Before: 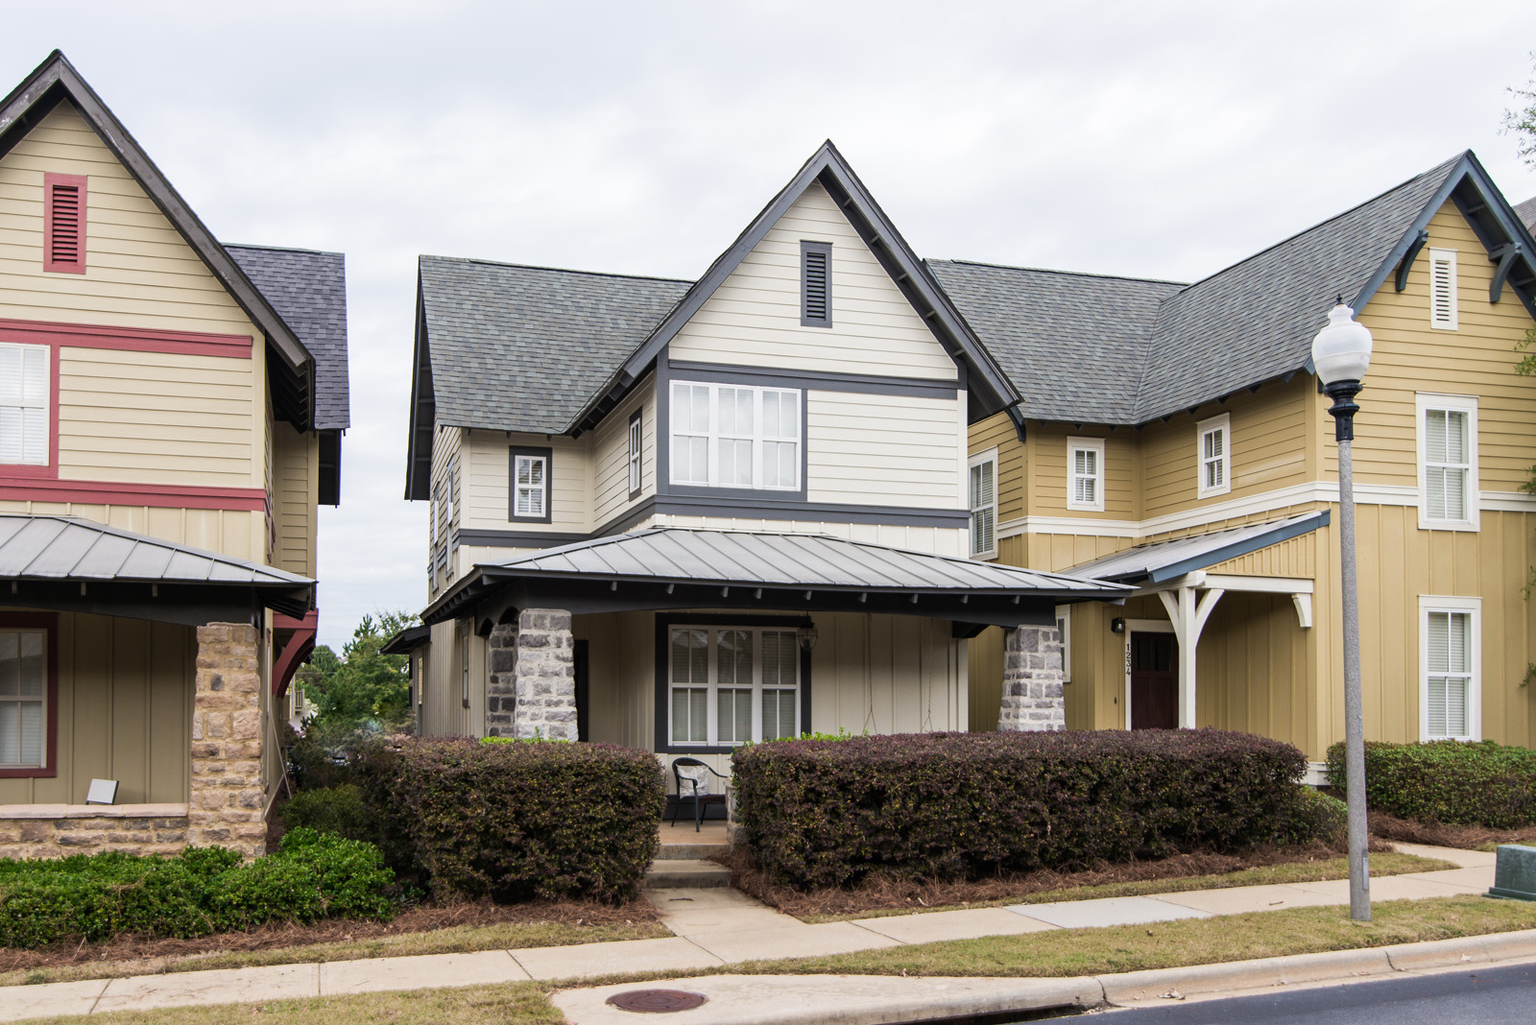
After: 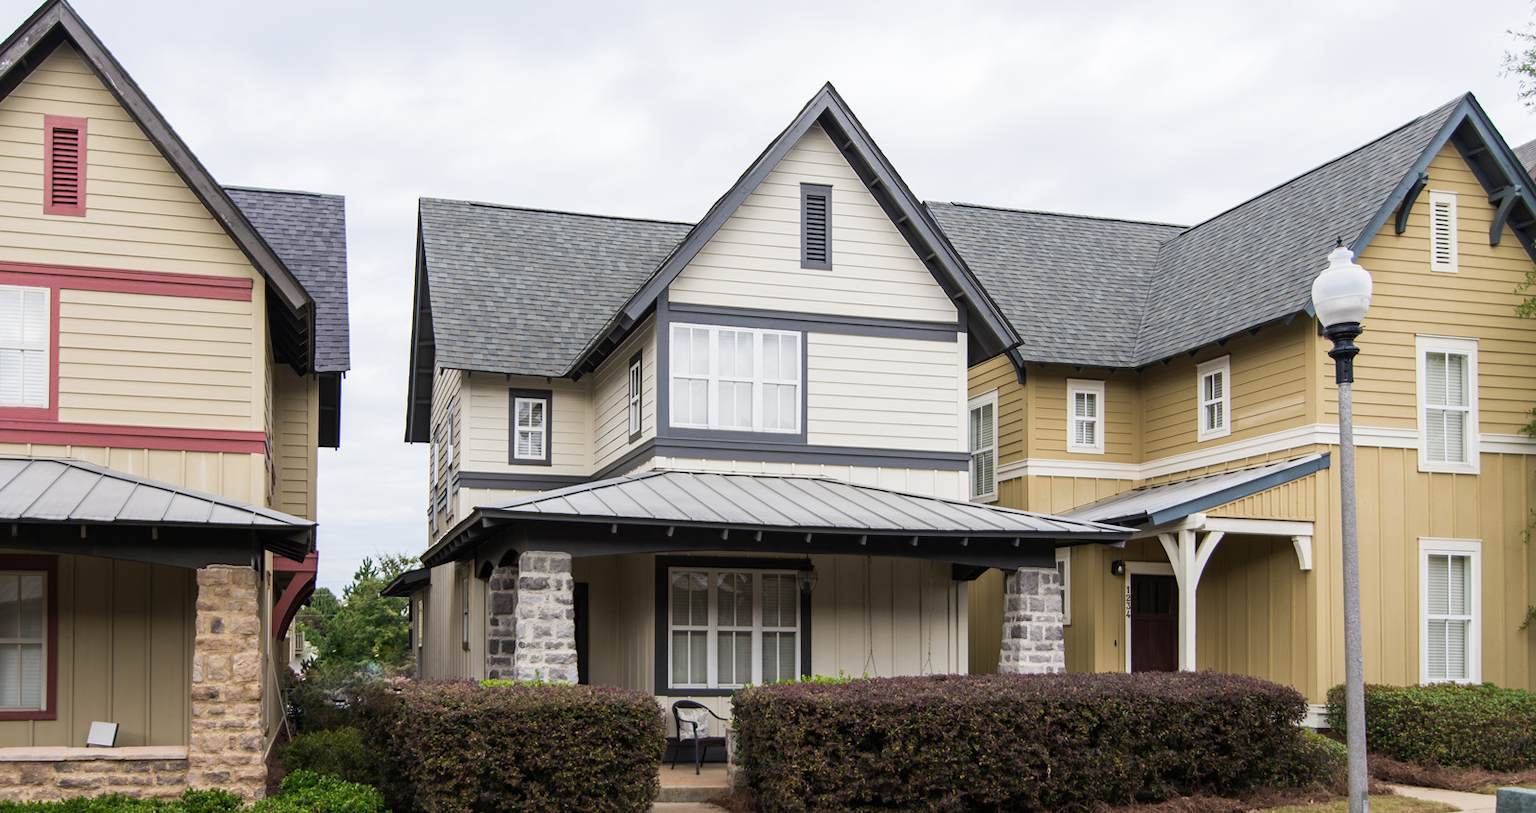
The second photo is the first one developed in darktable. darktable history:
crop and rotate: top 5.67%, bottom 14.985%
